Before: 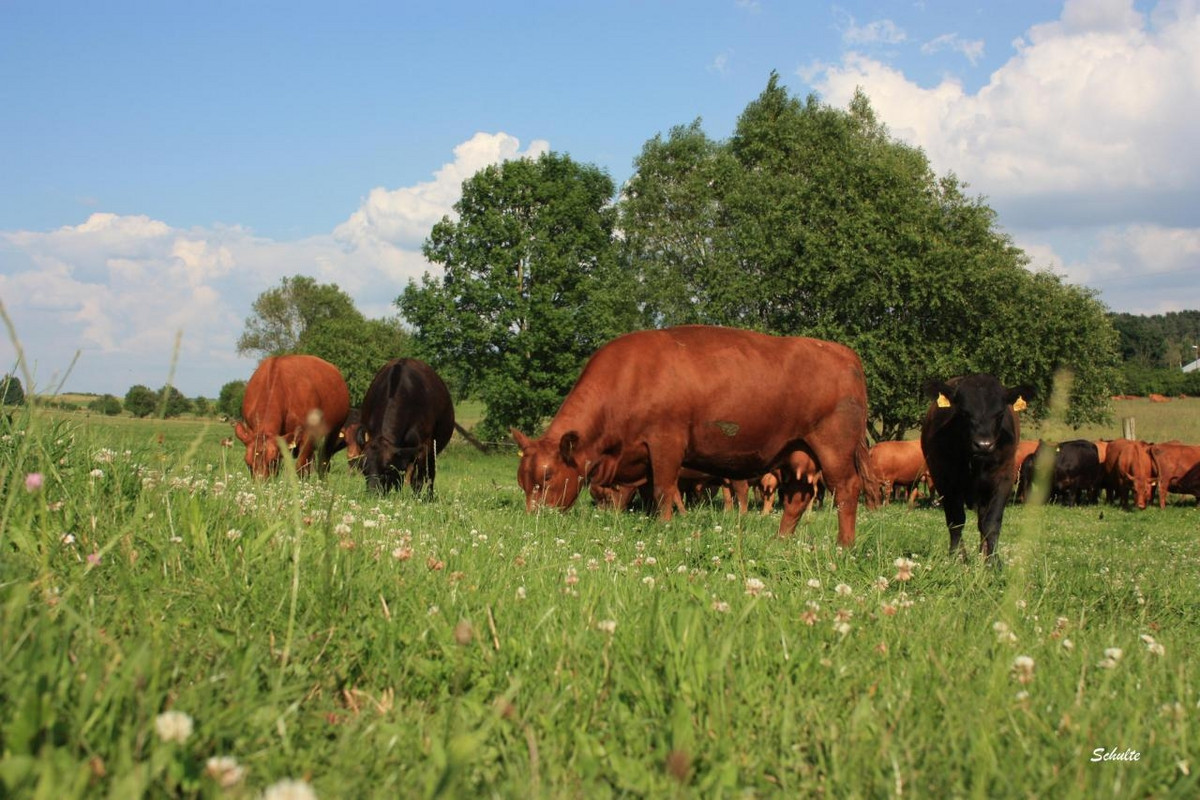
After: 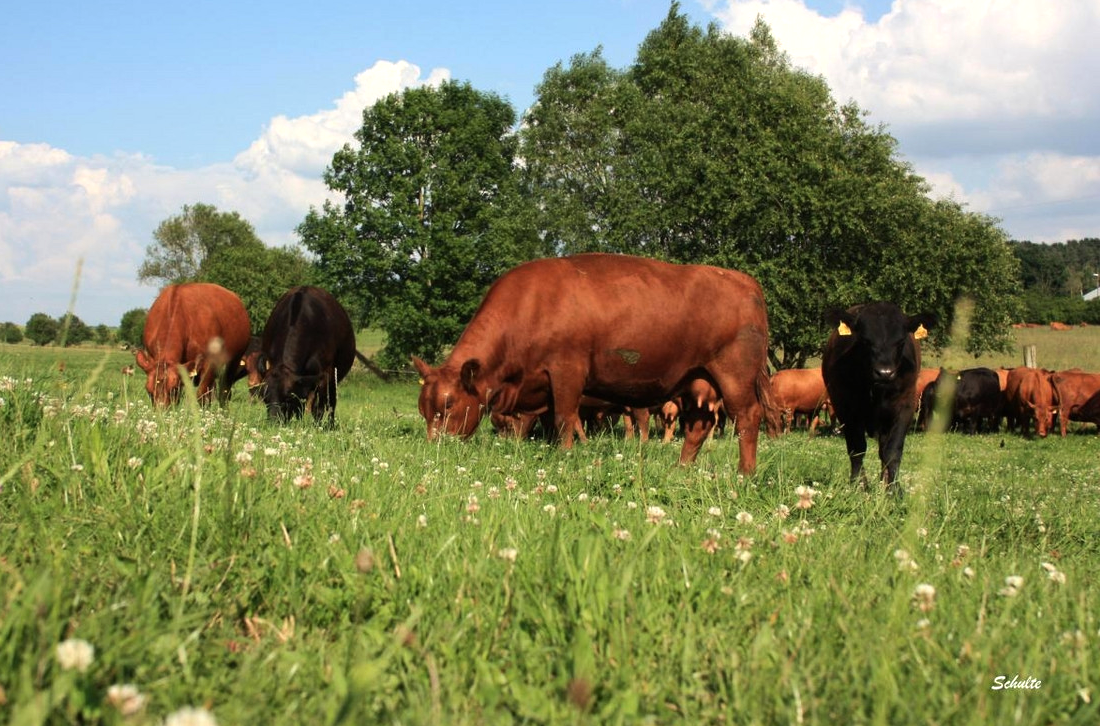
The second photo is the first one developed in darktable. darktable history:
crop and rotate: left 8.262%, top 9.226%
tone equalizer: -8 EV -0.417 EV, -7 EV -0.389 EV, -6 EV -0.333 EV, -5 EV -0.222 EV, -3 EV 0.222 EV, -2 EV 0.333 EV, -1 EV 0.389 EV, +0 EV 0.417 EV, edges refinement/feathering 500, mask exposure compensation -1.57 EV, preserve details no
